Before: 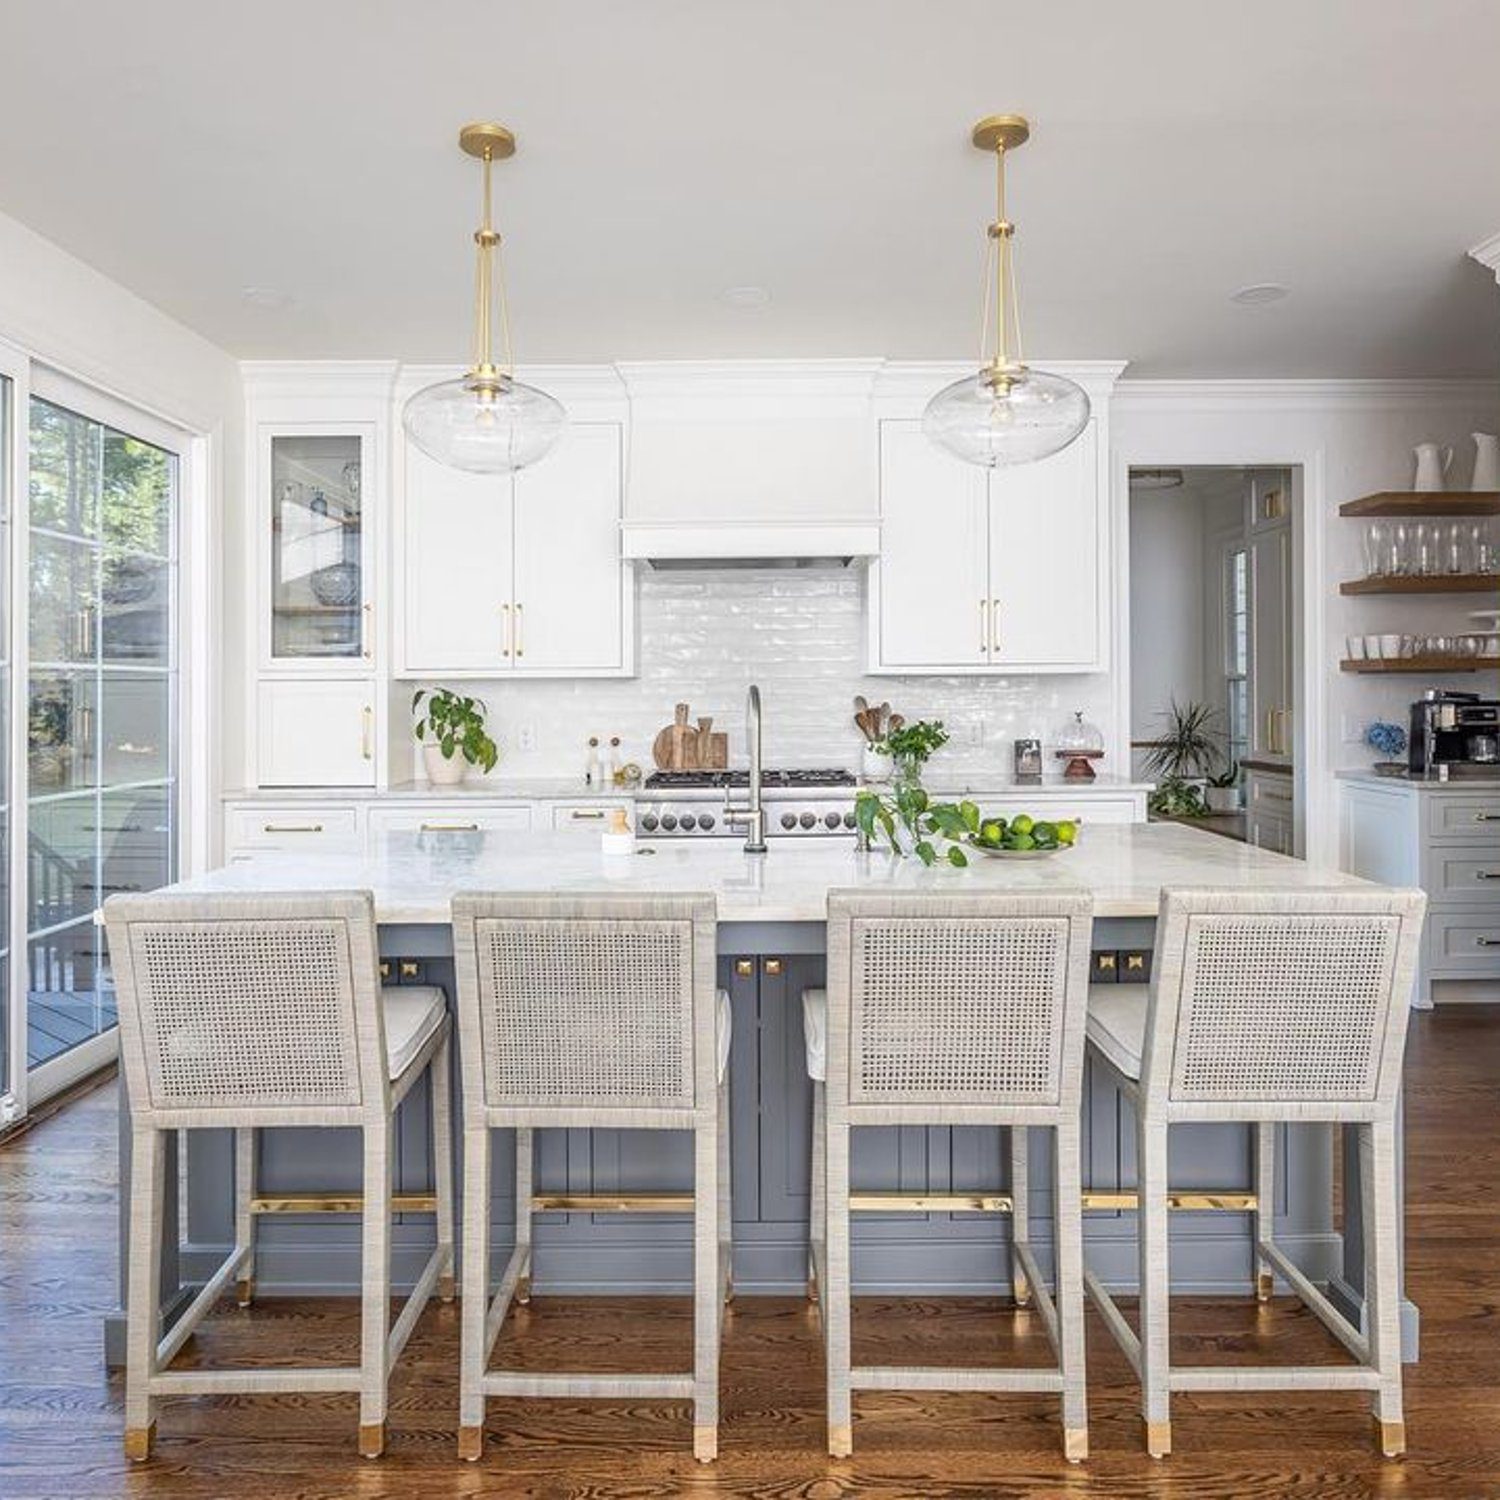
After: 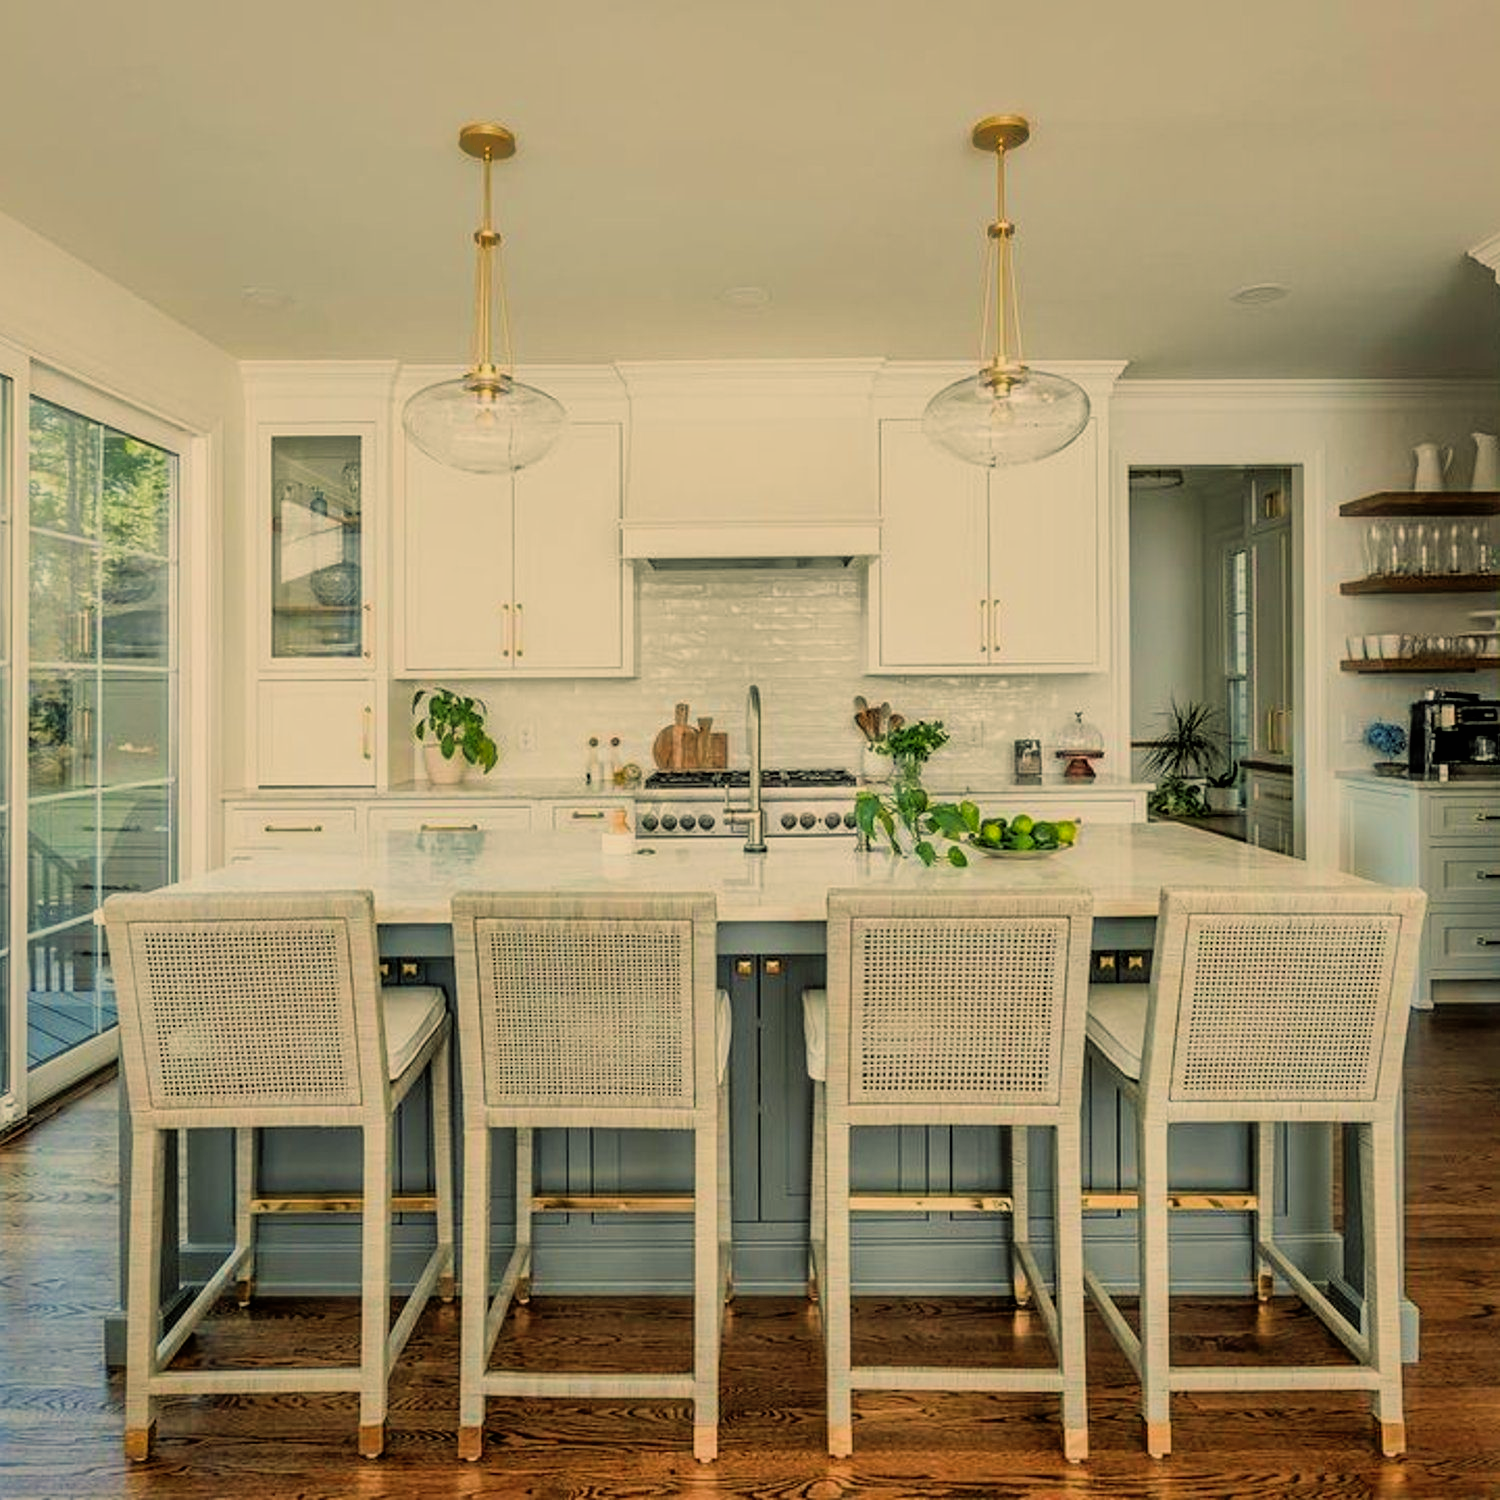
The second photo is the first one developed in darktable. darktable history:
color balance: mode lift, gamma, gain (sRGB), lift [1.014, 0.966, 0.918, 0.87], gamma [0.86, 0.734, 0.918, 0.976], gain [1.063, 1.13, 1.063, 0.86]
filmic rgb: black relative exposure -7.65 EV, white relative exposure 4.56 EV, hardness 3.61
shadows and highlights: on, module defaults
